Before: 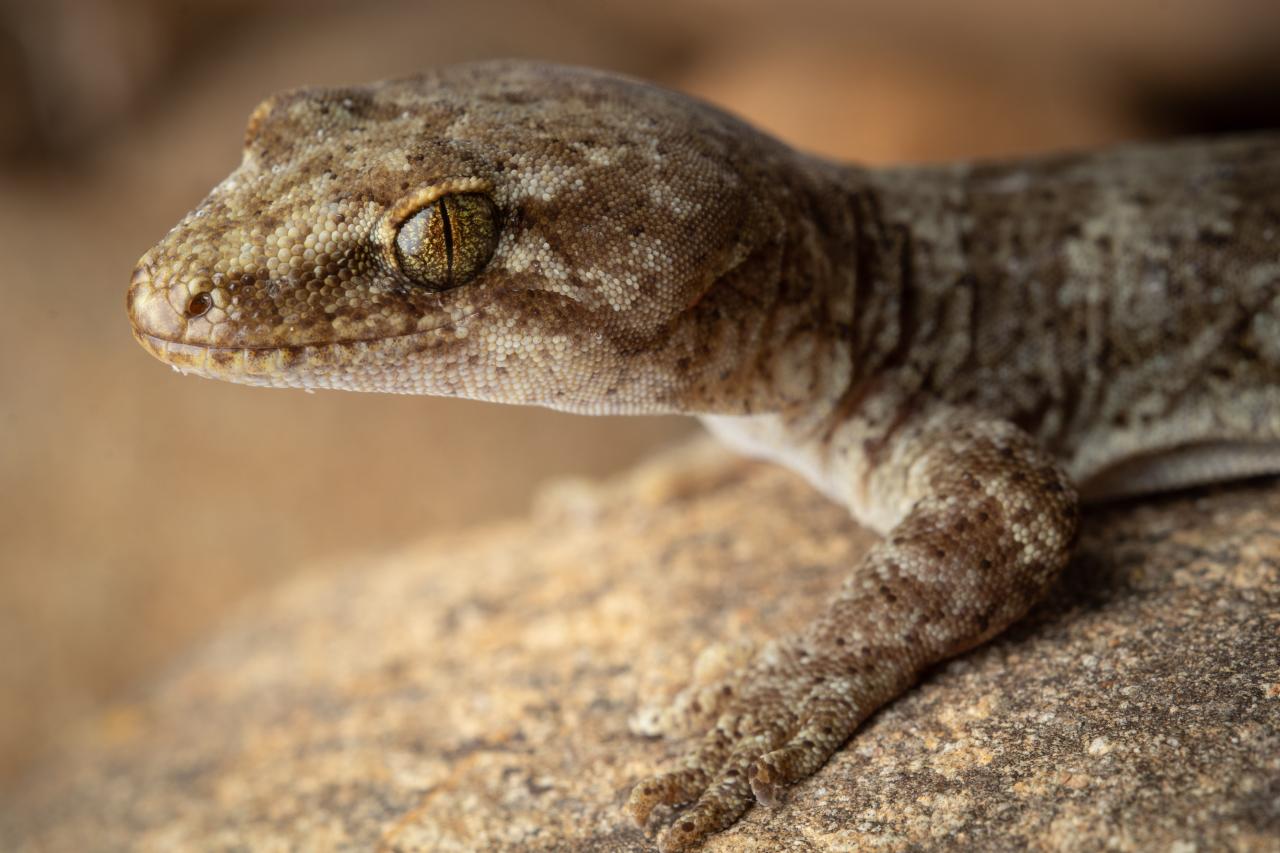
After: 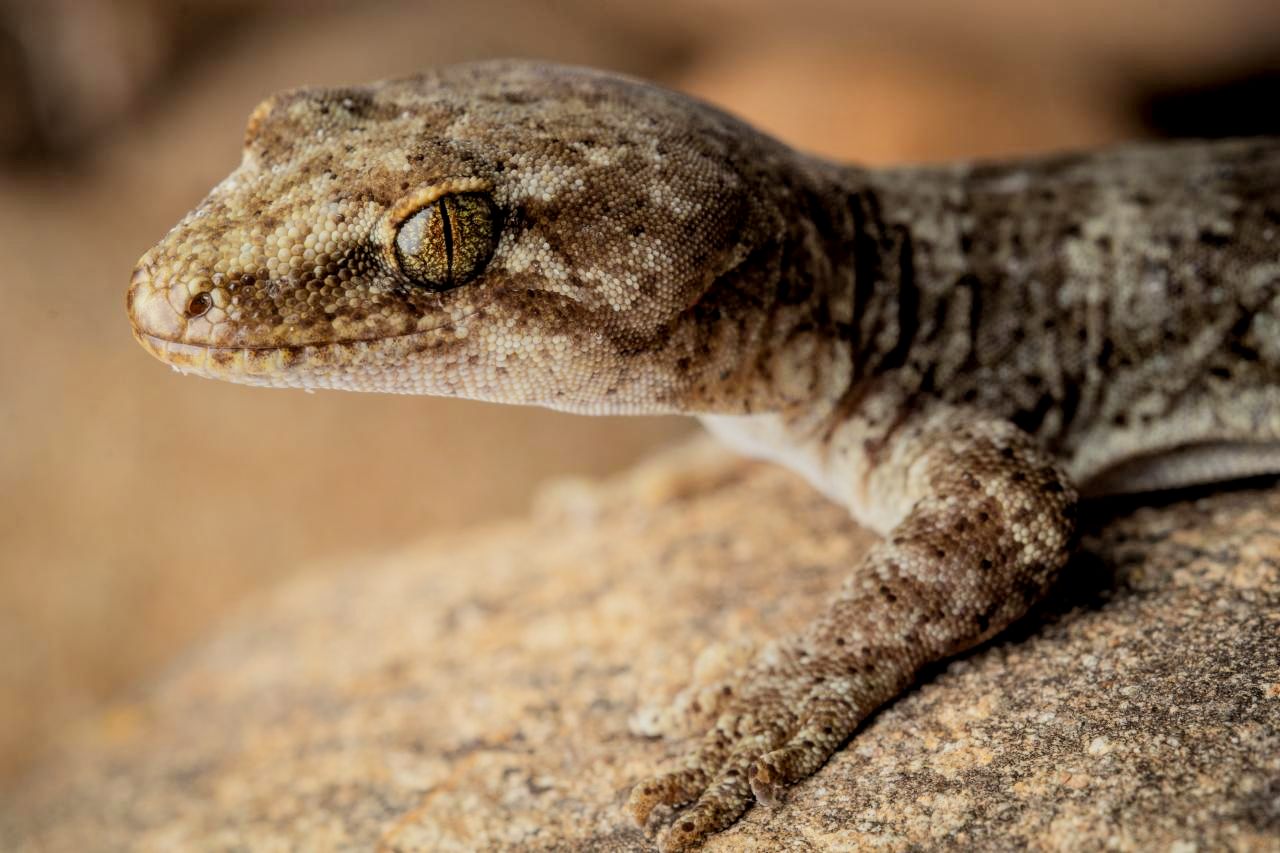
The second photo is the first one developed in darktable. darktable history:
local contrast: detail 130%
contrast brightness saturation: contrast 0.07, brightness 0.08, saturation 0.18
filmic rgb: black relative exposure -8.54 EV, white relative exposure 5.52 EV, hardness 3.39, contrast 1.016
